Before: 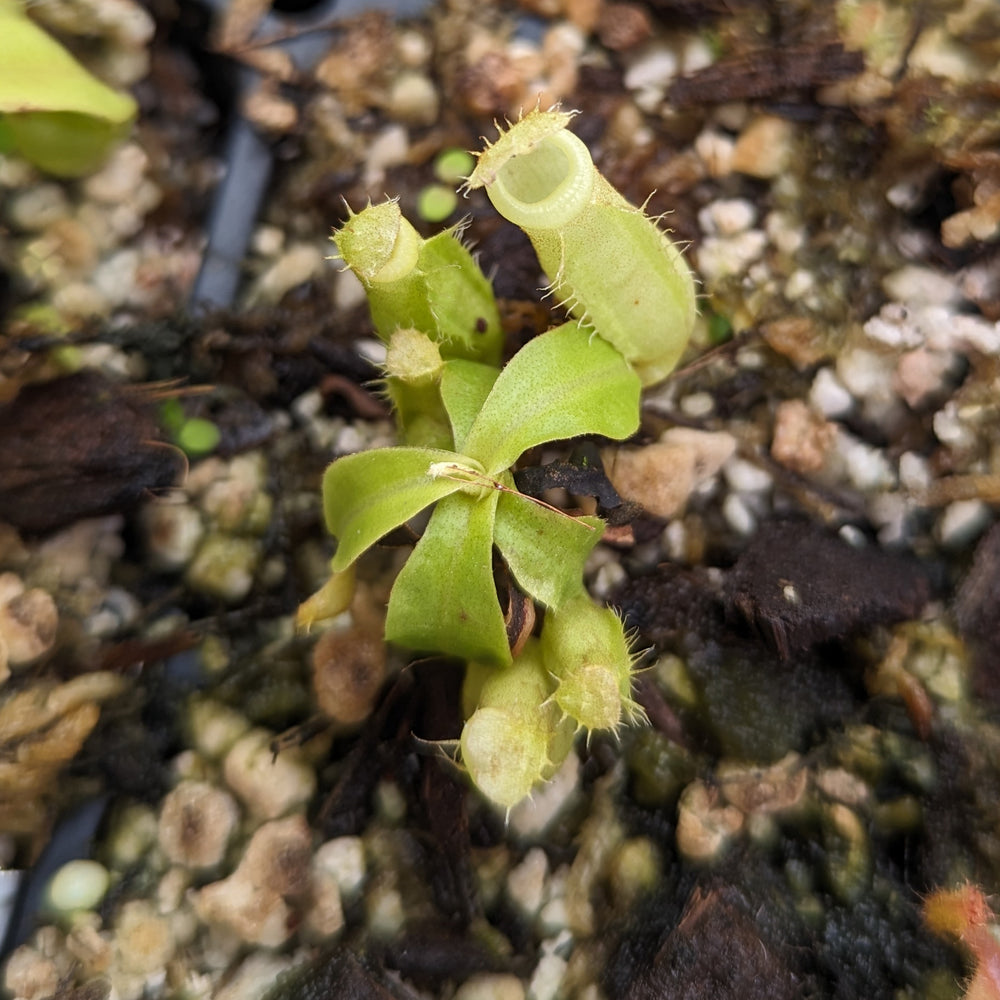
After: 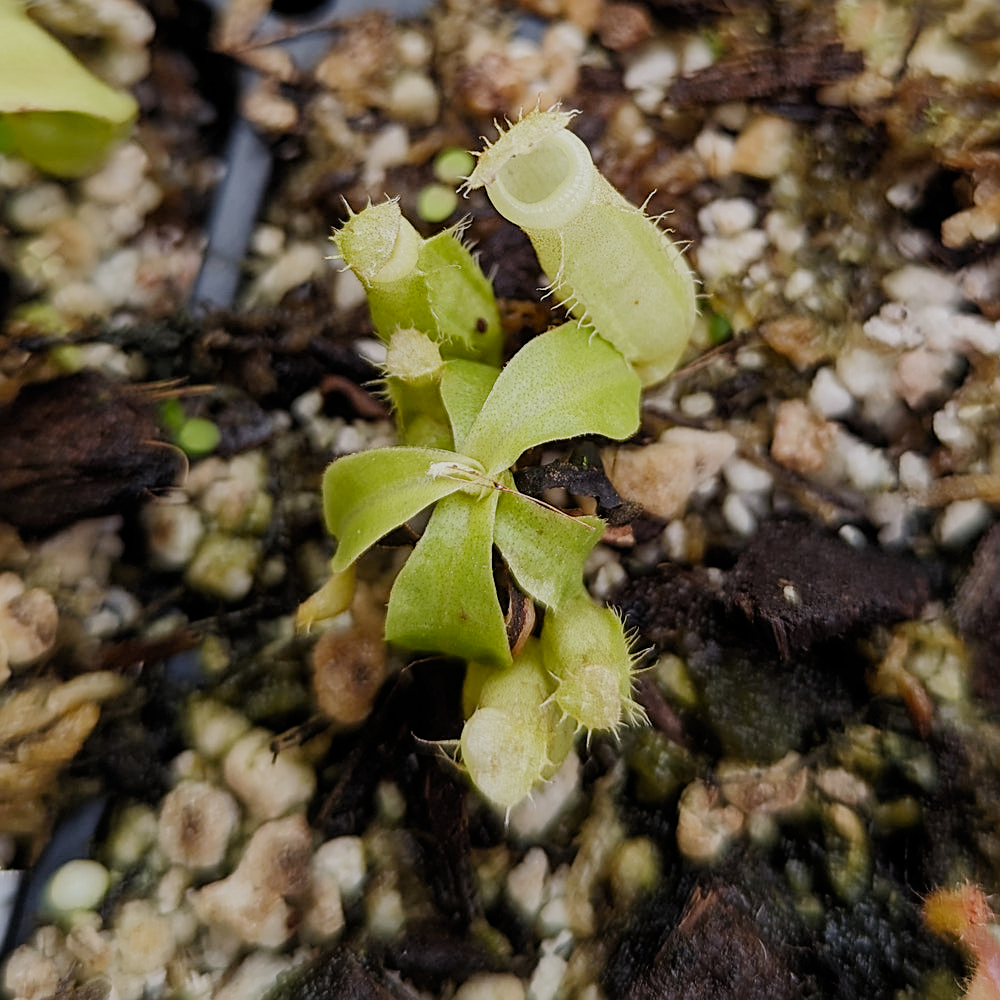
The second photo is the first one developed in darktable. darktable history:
filmic rgb: black relative exposure -7.65 EV, white relative exposure 4.56 EV, threshold 2.97 EV, hardness 3.61, contrast 0.984, preserve chrominance no, color science v5 (2021), enable highlight reconstruction true
sharpen: radius 1.968
